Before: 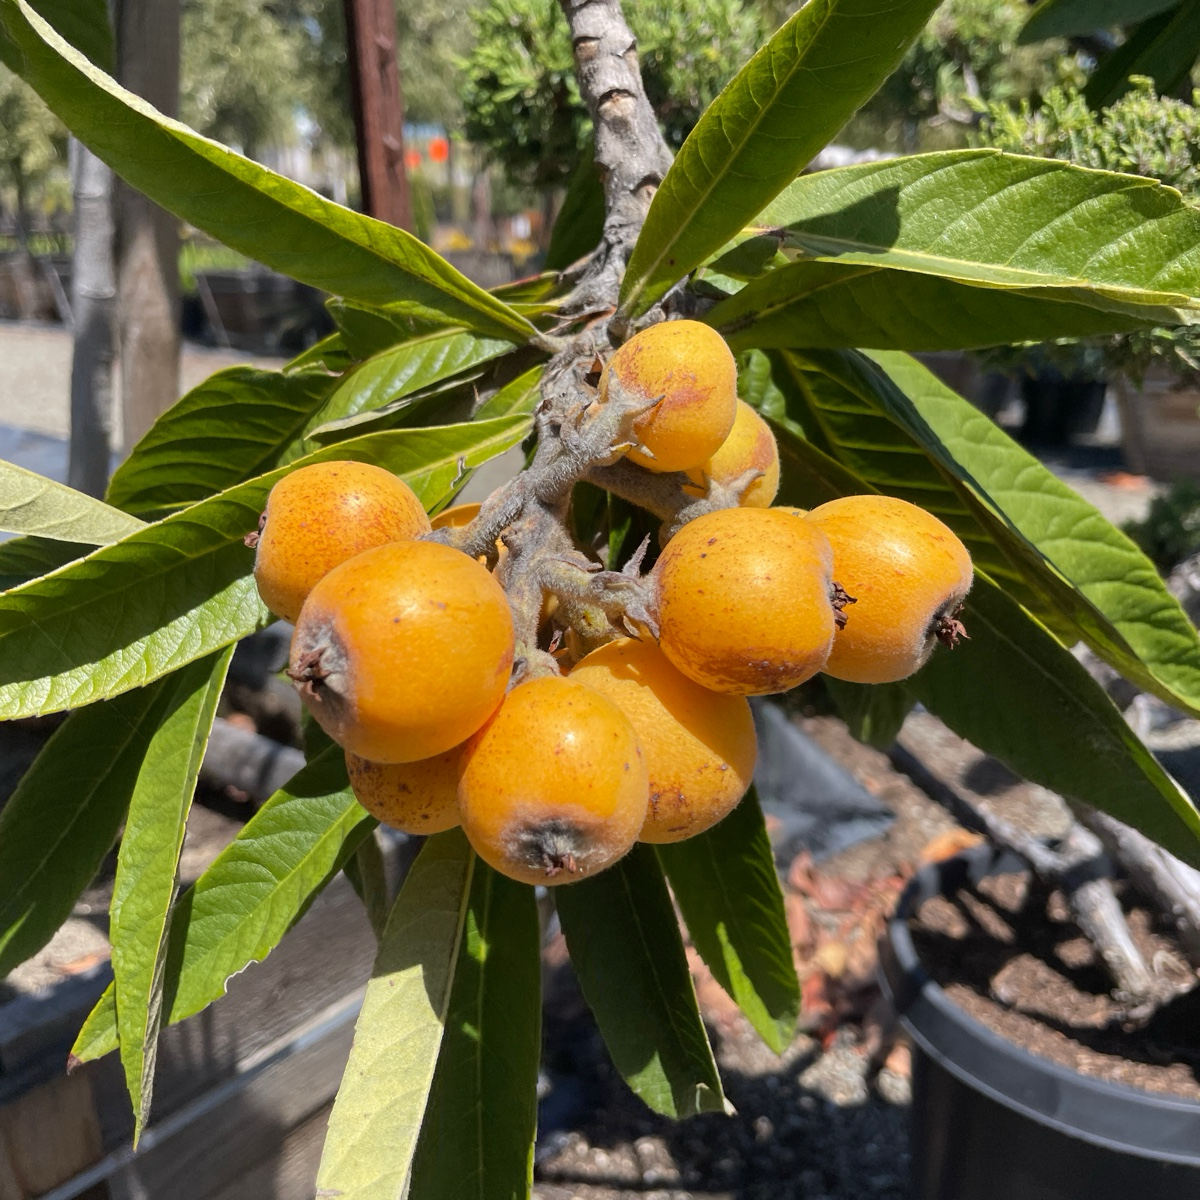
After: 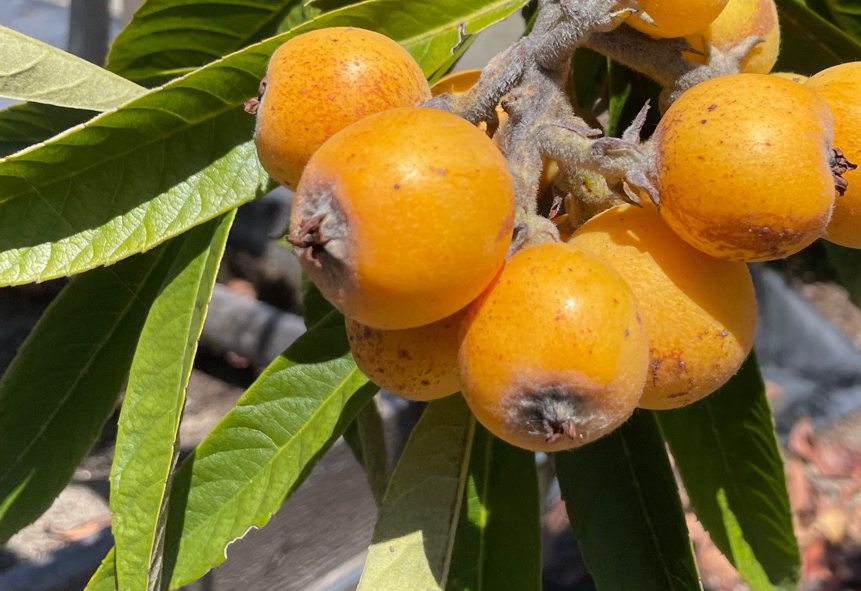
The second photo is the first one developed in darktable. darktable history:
crop: top 36.205%, right 28.192%, bottom 14.542%
